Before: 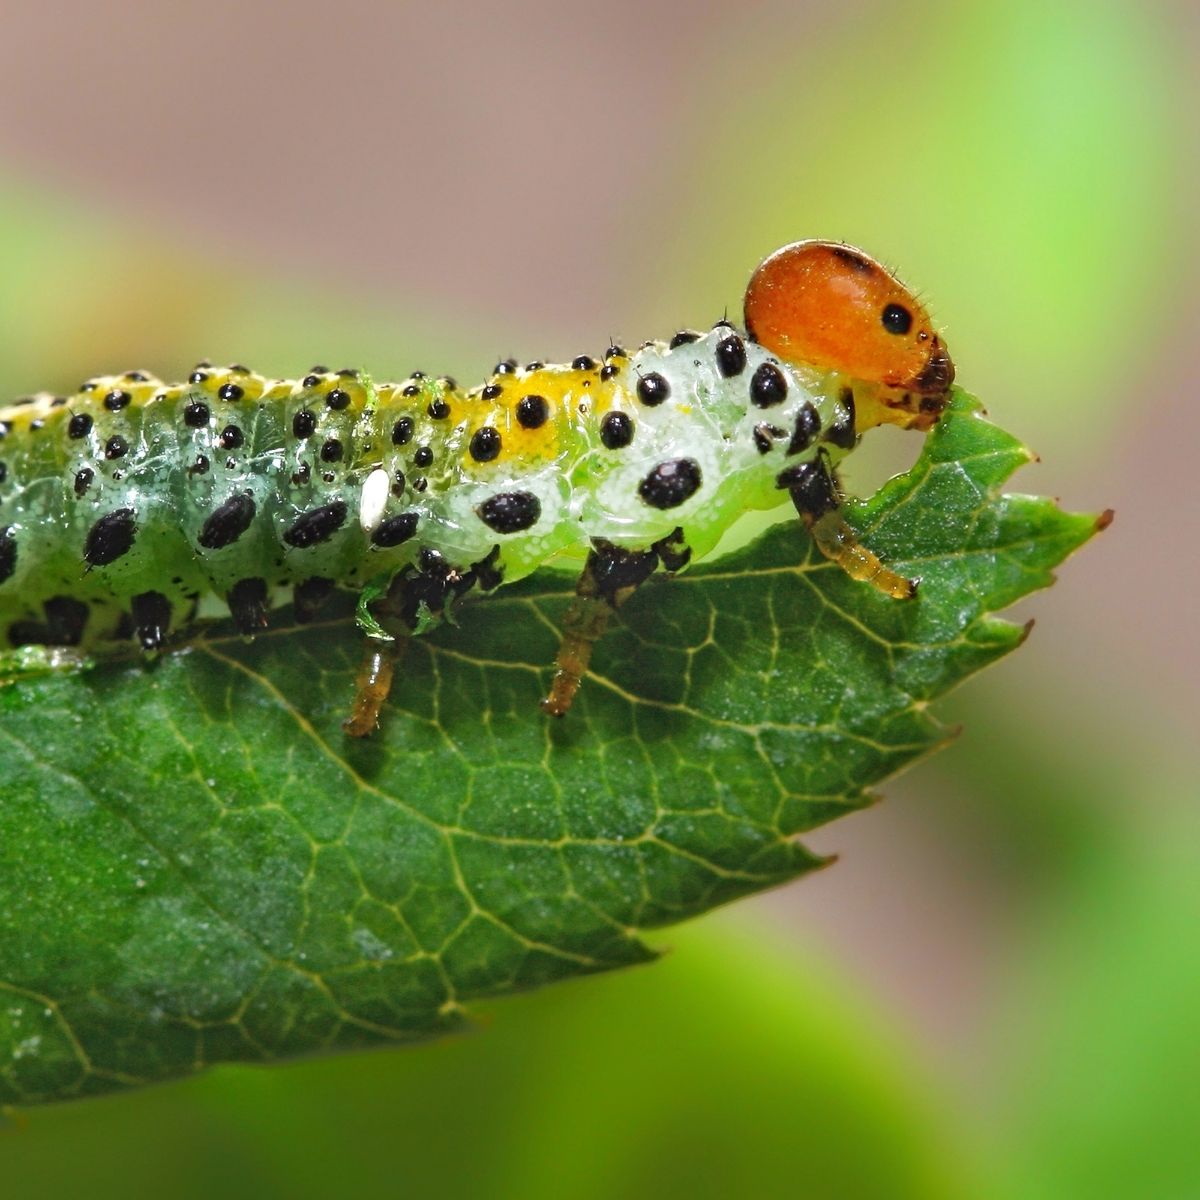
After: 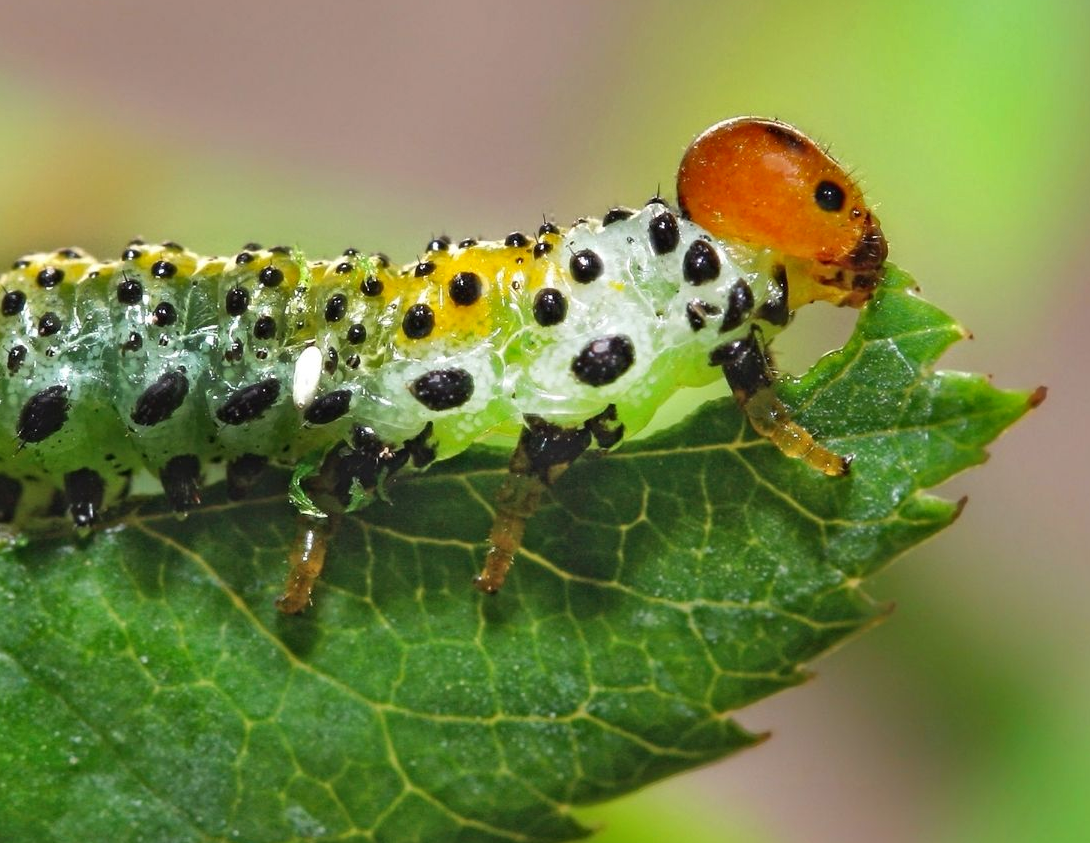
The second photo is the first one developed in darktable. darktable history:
shadows and highlights: low approximation 0.01, soften with gaussian
crop: left 5.596%, top 10.314%, right 3.534%, bottom 19.395%
